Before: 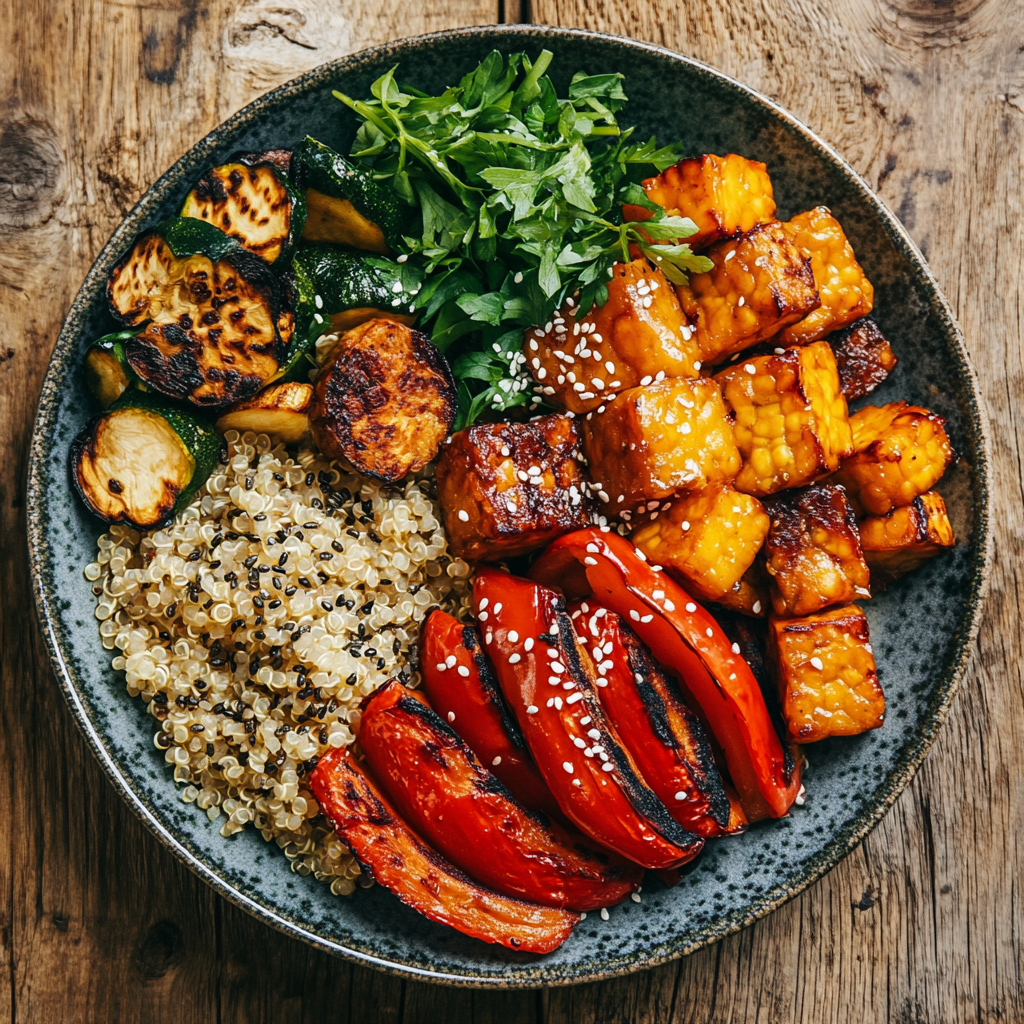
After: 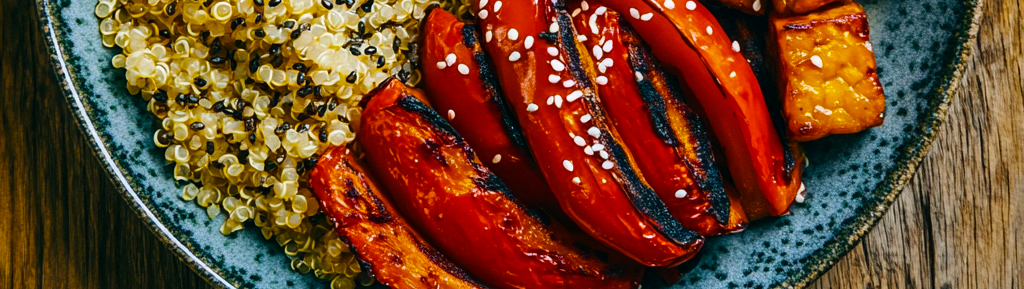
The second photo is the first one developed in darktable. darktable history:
crop and rotate: top 58.834%, bottom 12.849%
color balance rgb: power › luminance -7.669%, power › chroma 1.09%, power › hue 216.69°, perceptual saturation grading › global saturation 17.206%, global vibrance 59.766%
